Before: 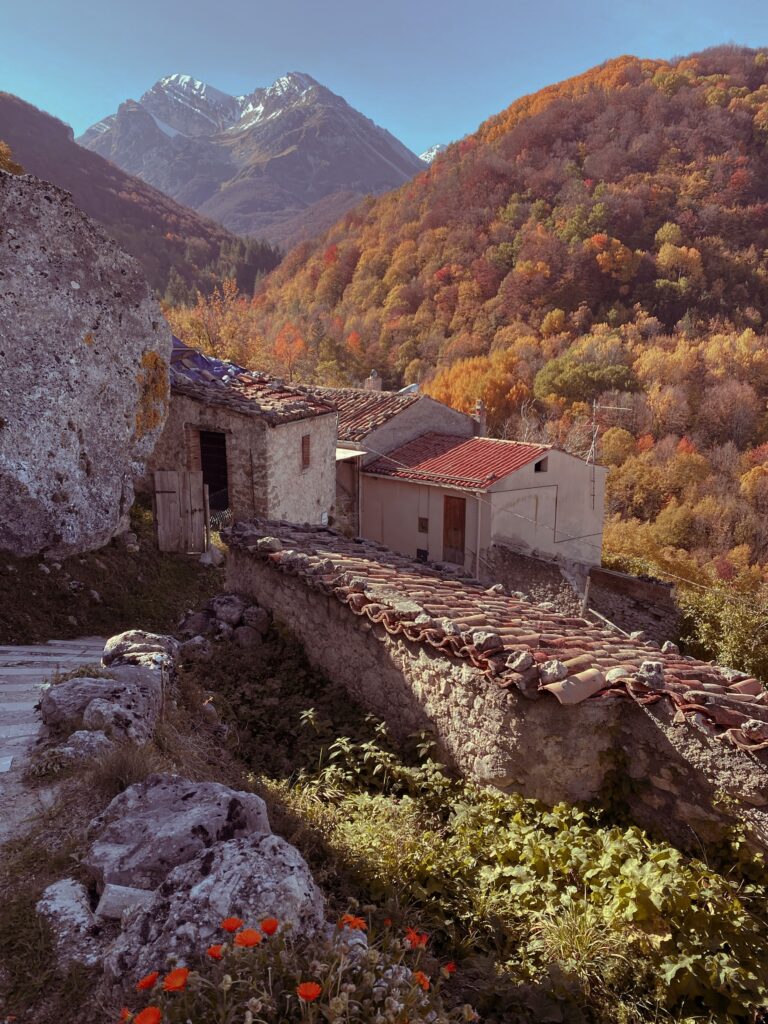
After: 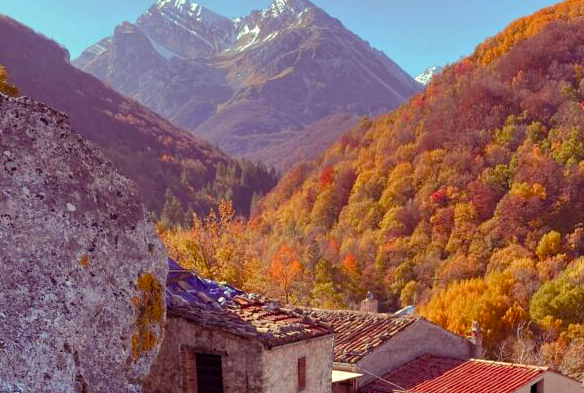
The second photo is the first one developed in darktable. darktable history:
shadows and highlights: radius 335.72, shadows 64.44, highlights 5.51, compress 87.97%, soften with gaussian
crop: left 0.556%, top 7.629%, right 23.344%, bottom 53.93%
color balance rgb: shadows lift › chroma 3.163%, shadows lift › hue 279.85°, highlights gain › chroma 3.074%, highlights gain › hue 77.89°, perceptual saturation grading › global saturation 25.875%, perceptual saturation grading › highlights -50.471%, perceptual saturation grading › shadows 30.394%, perceptual brilliance grading › highlights 6.552%, perceptual brilliance grading › mid-tones 17.095%, perceptual brilliance grading › shadows -5.477%, global vibrance 45.407%
